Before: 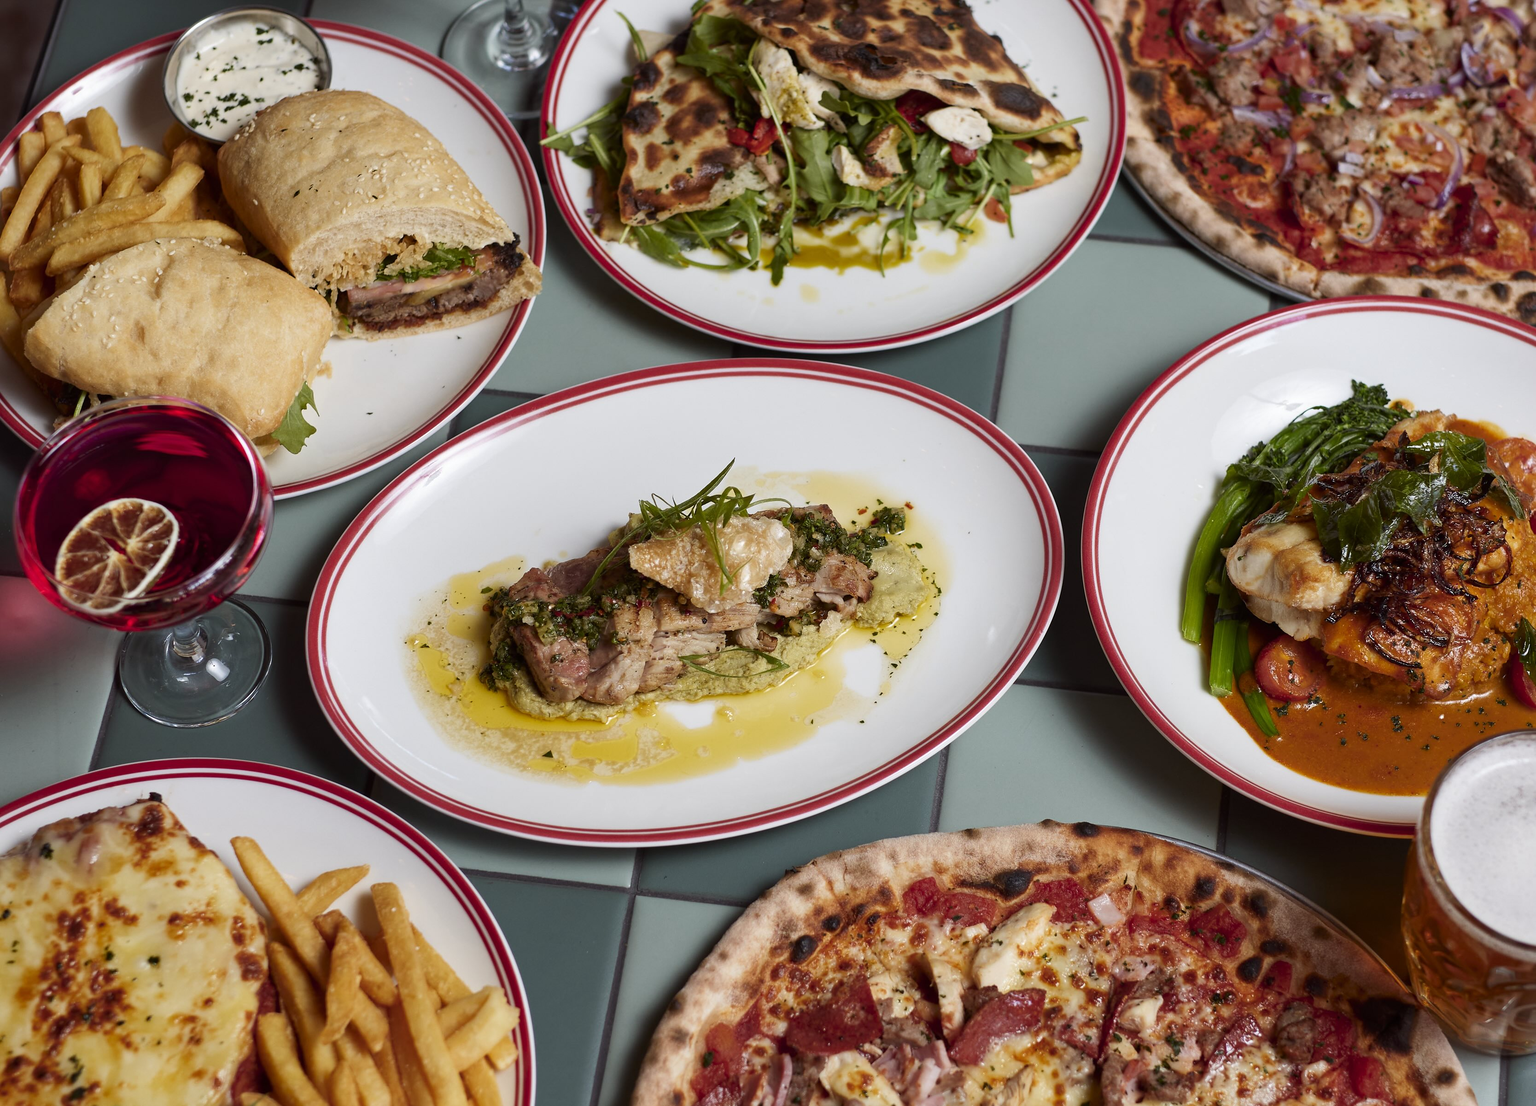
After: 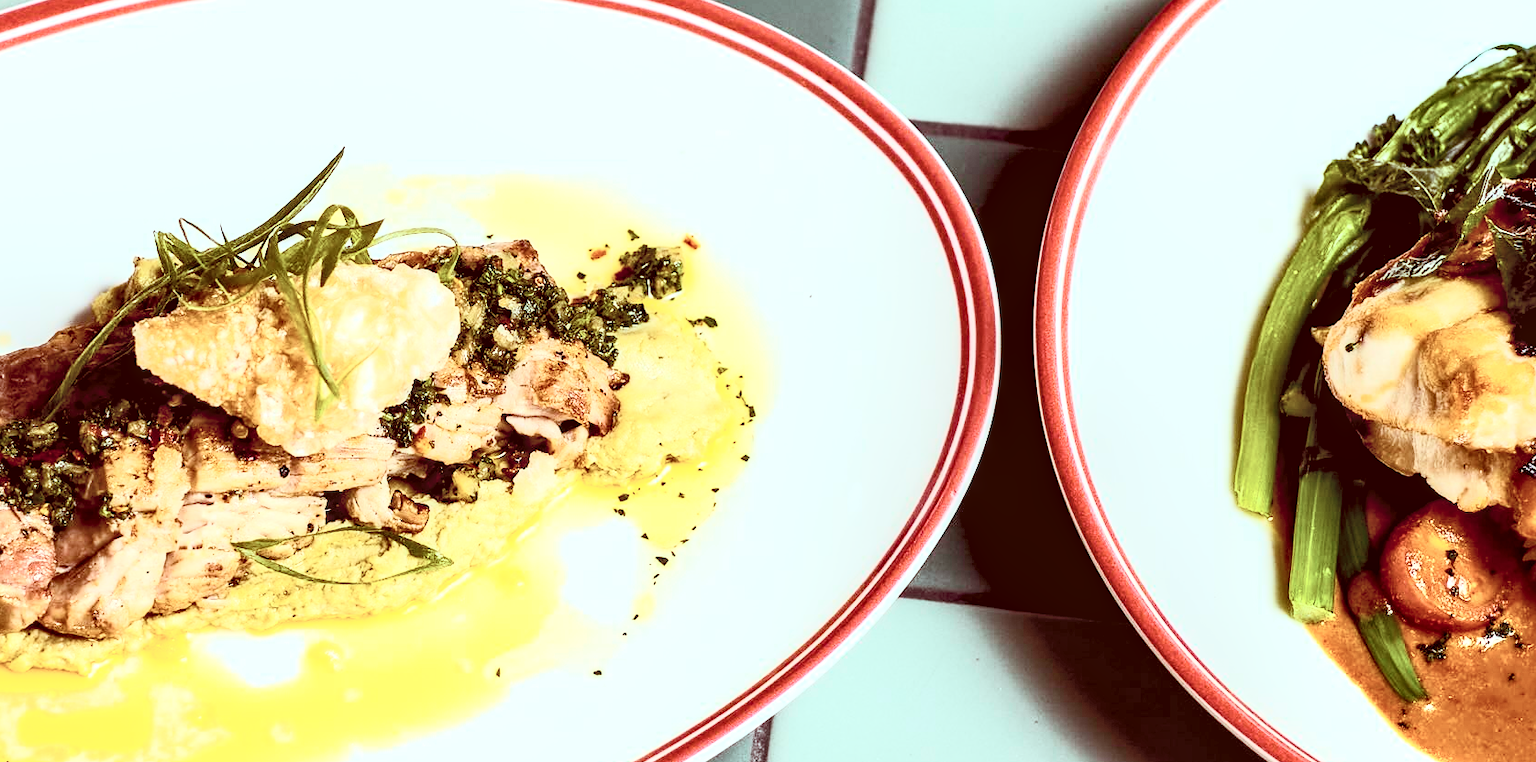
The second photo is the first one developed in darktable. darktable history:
crop: left 36.607%, top 34.735%, right 13.146%, bottom 30.611%
white balance: emerald 1
color correction: highlights a* -7.23, highlights b* -0.161, shadows a* 20.08, shadows b* 11.73
contrast brightness saturation: contrast 0.57, brightness 0.57, saturation -0.34
exposure: black level correction 0.012, exposure 0.7 EV, compensate exposure bias true, compensate highlight preservation false
color balance rgb: perceptual saturation grading › global saturation 30%, global vibrance 20%
local contrast: detail 130%
